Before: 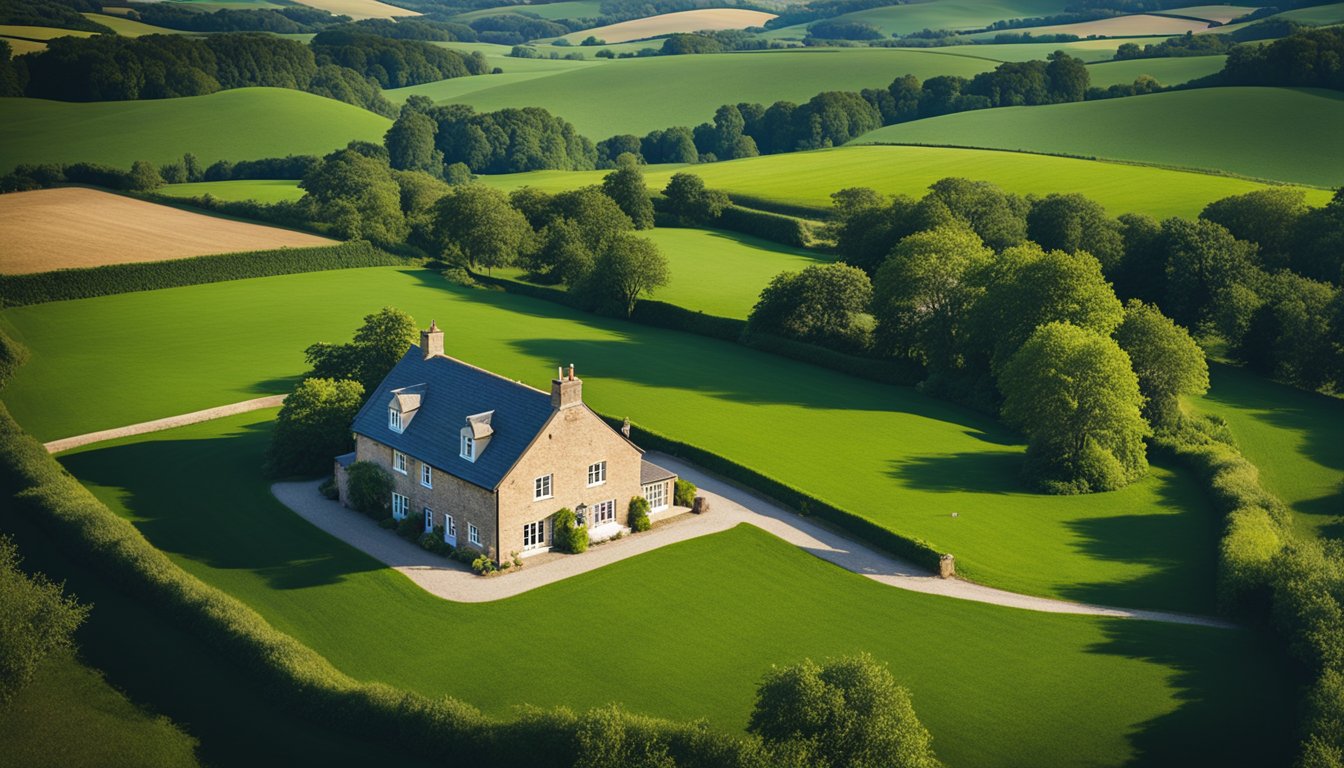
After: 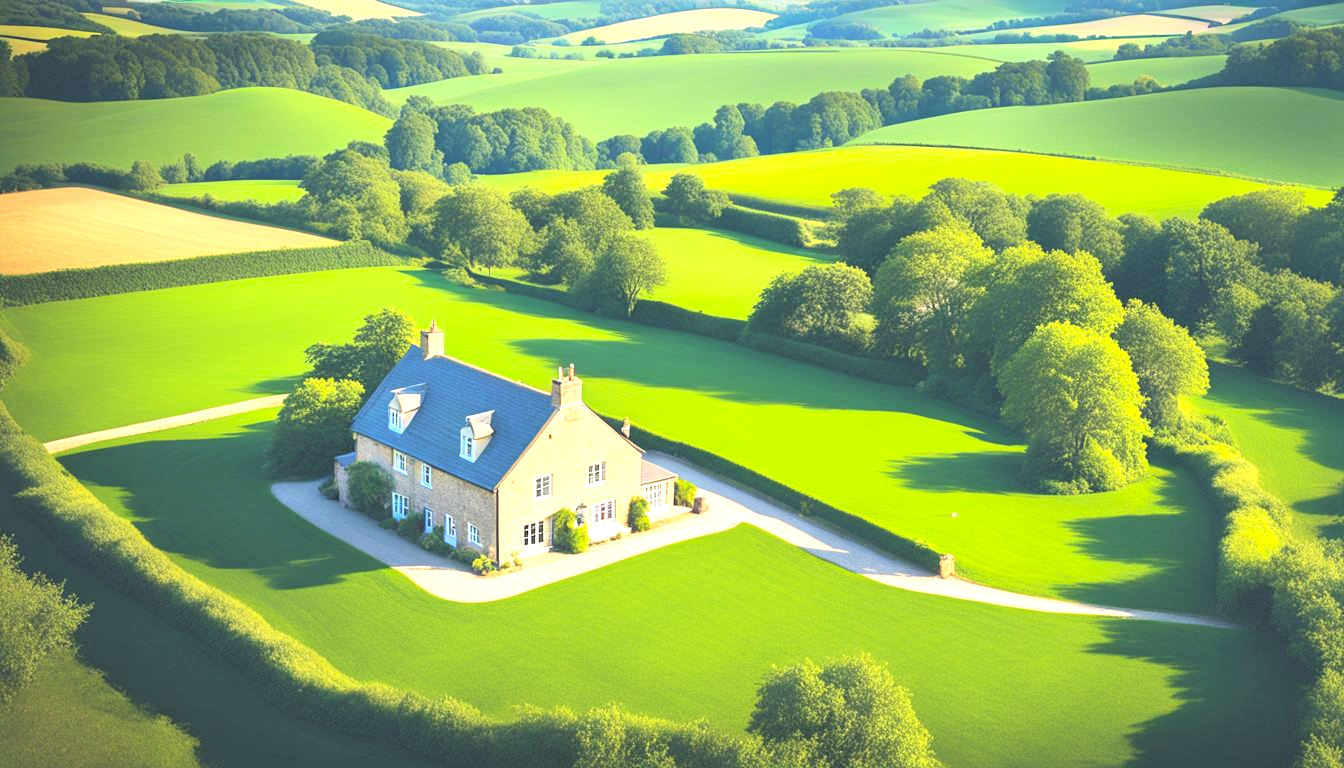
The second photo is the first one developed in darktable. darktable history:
exposure: black level correction 0, exposure 1.379 EV, compensate exposure bias true, compensate highlight preservation false
contrast brightness saturation: contrast 0.1, brightness 0.3, saturation 0.14
